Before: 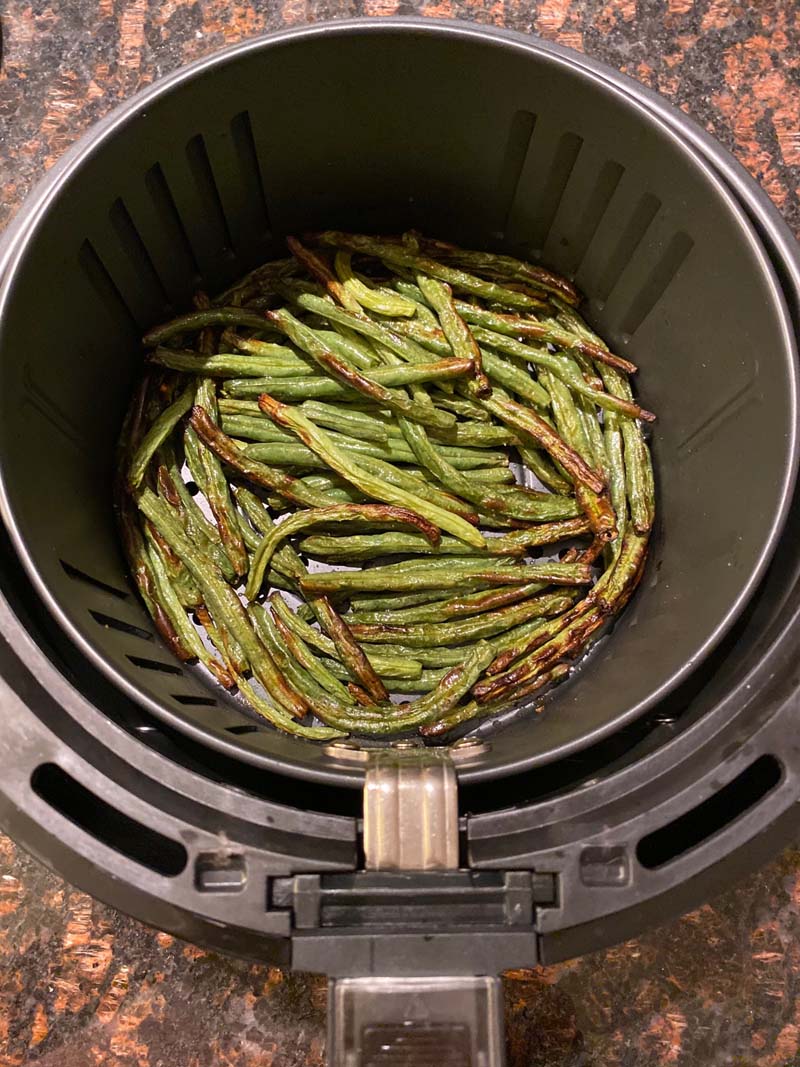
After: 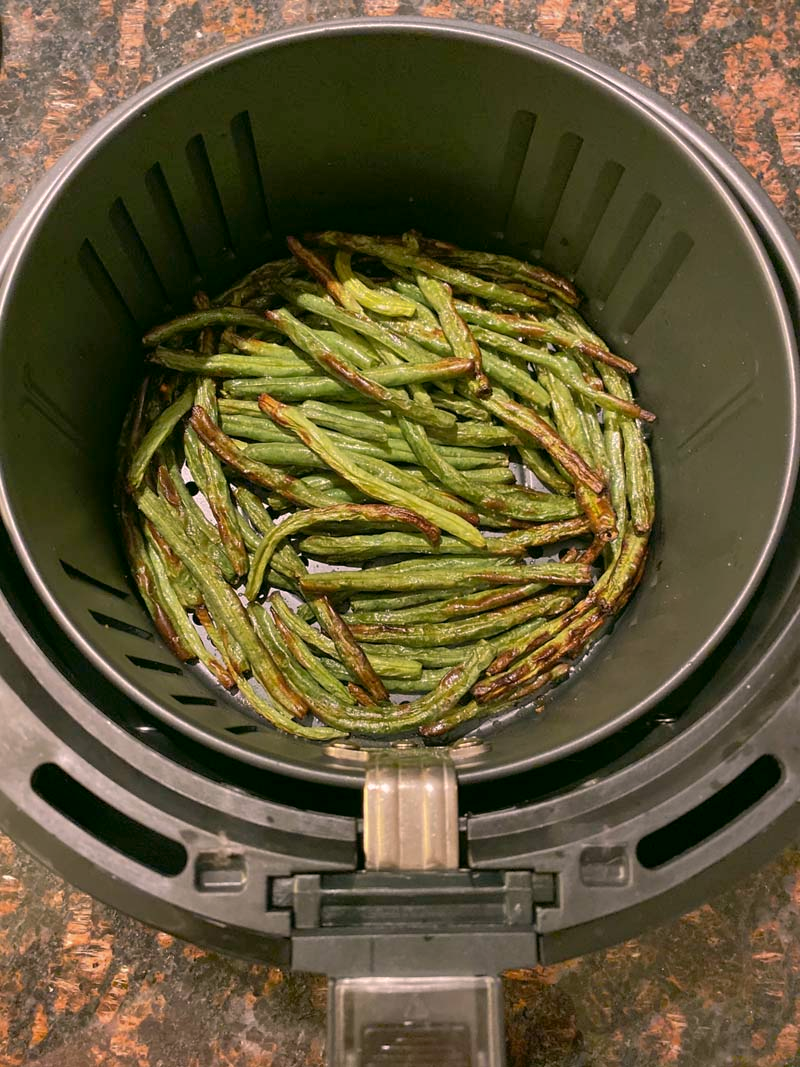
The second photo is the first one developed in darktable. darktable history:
shadows and highlights: on, module defaults
contrast brightness saturation: saturation -0.046
color correction: highlights a* 4.39, highlights b* 4.95, shadows a* -7.8, shadows b* 4.73
